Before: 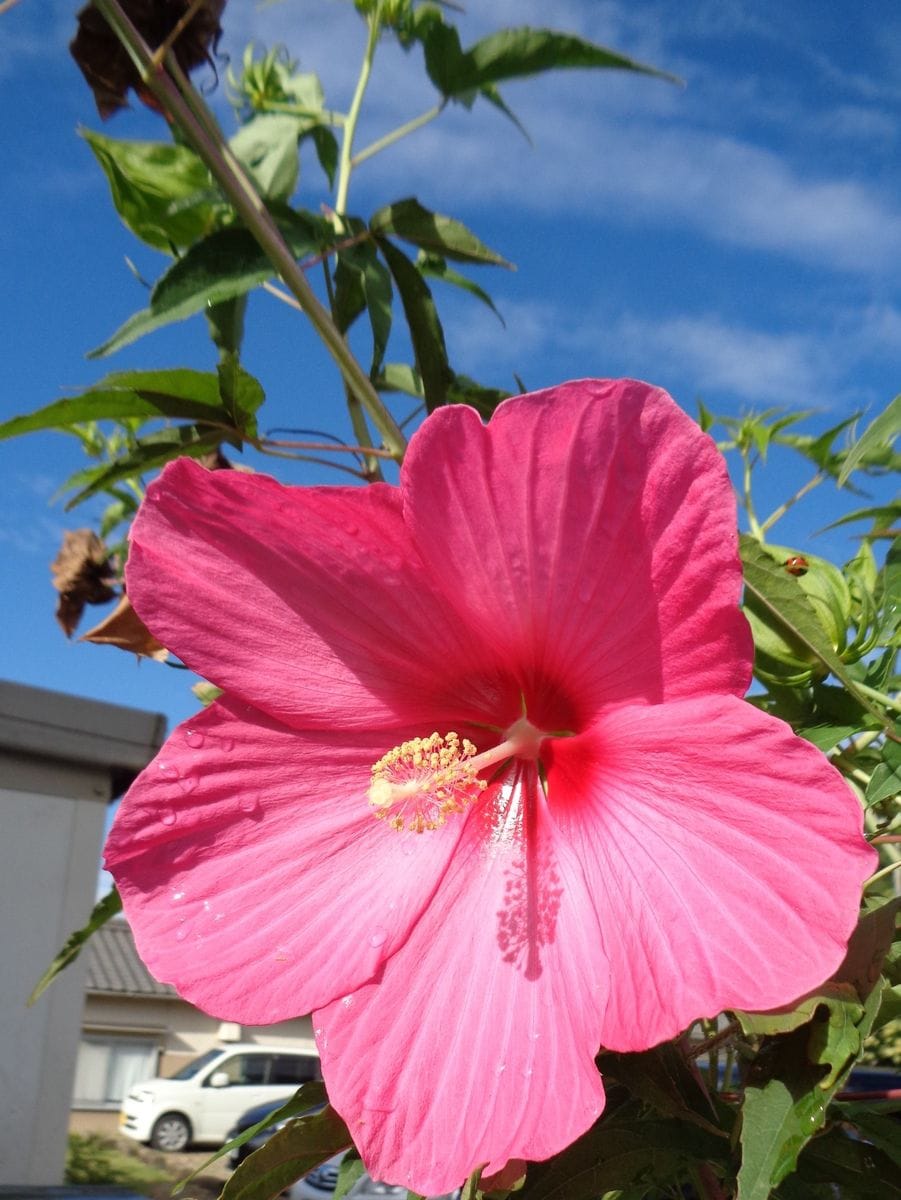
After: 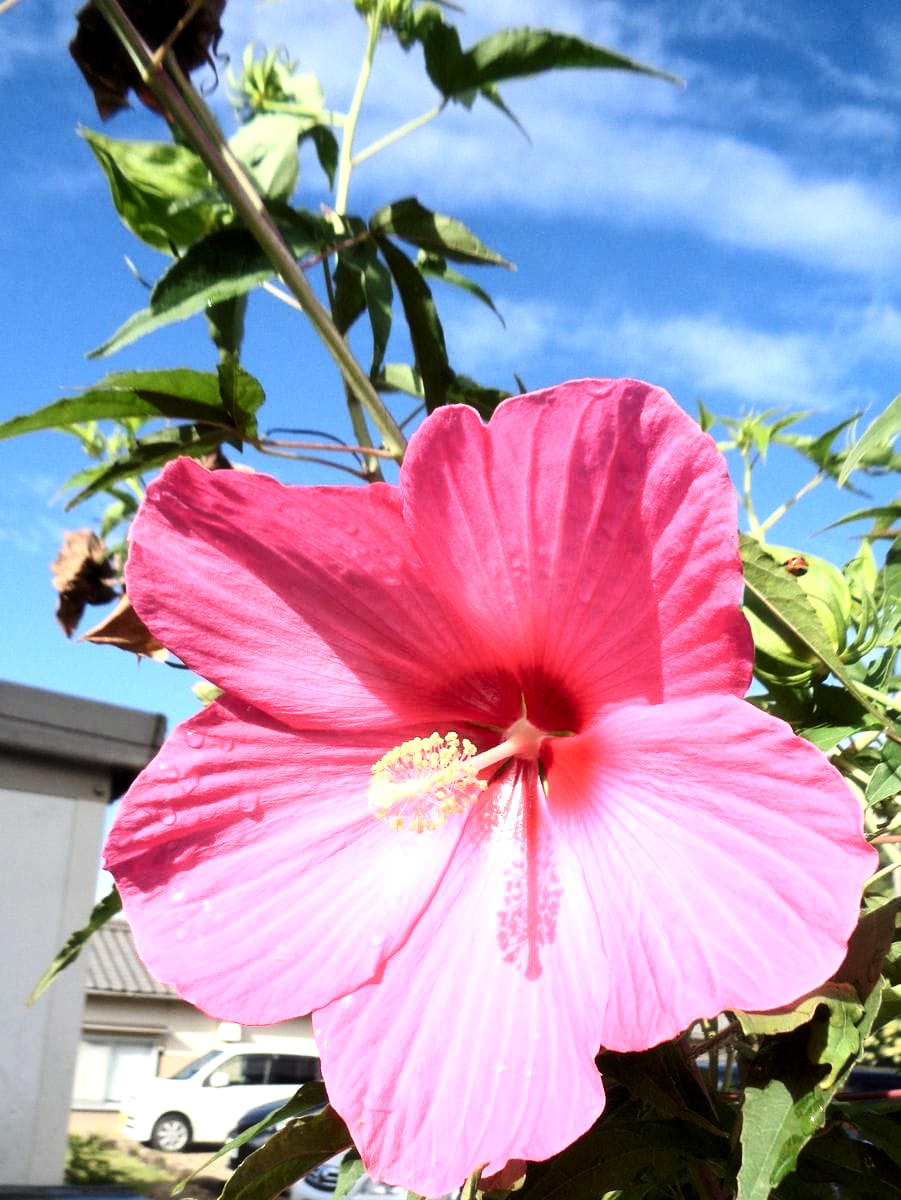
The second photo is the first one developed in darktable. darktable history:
levels: levels [0.031, 0.5, 0.969]
exposure: black level correction 0, exposure 0.703 EV, compensate highlight preservation false
contrast brightness saturation: contrast 0.295
haze removal: strength -0.105, compatibility mode true, adaptive false
